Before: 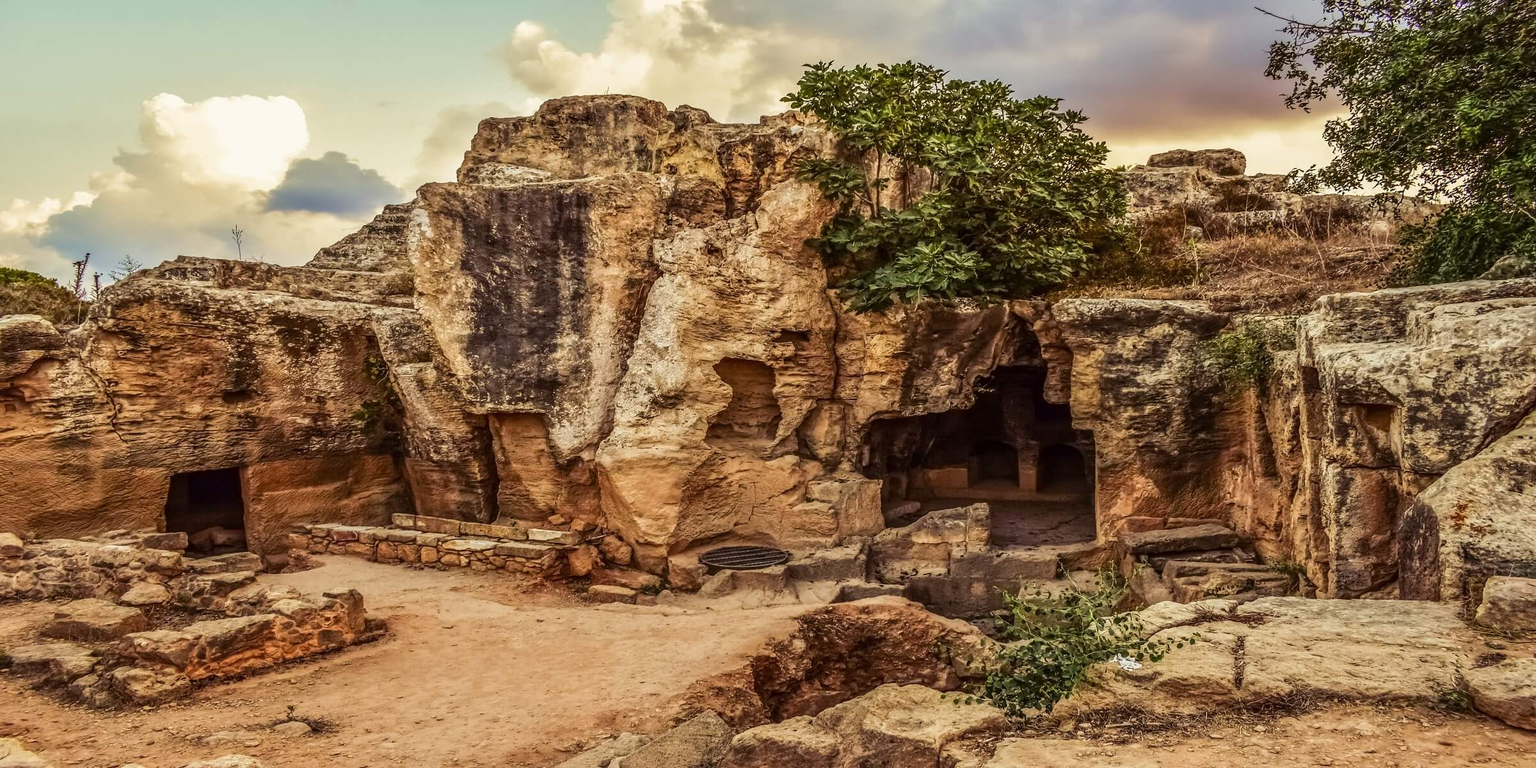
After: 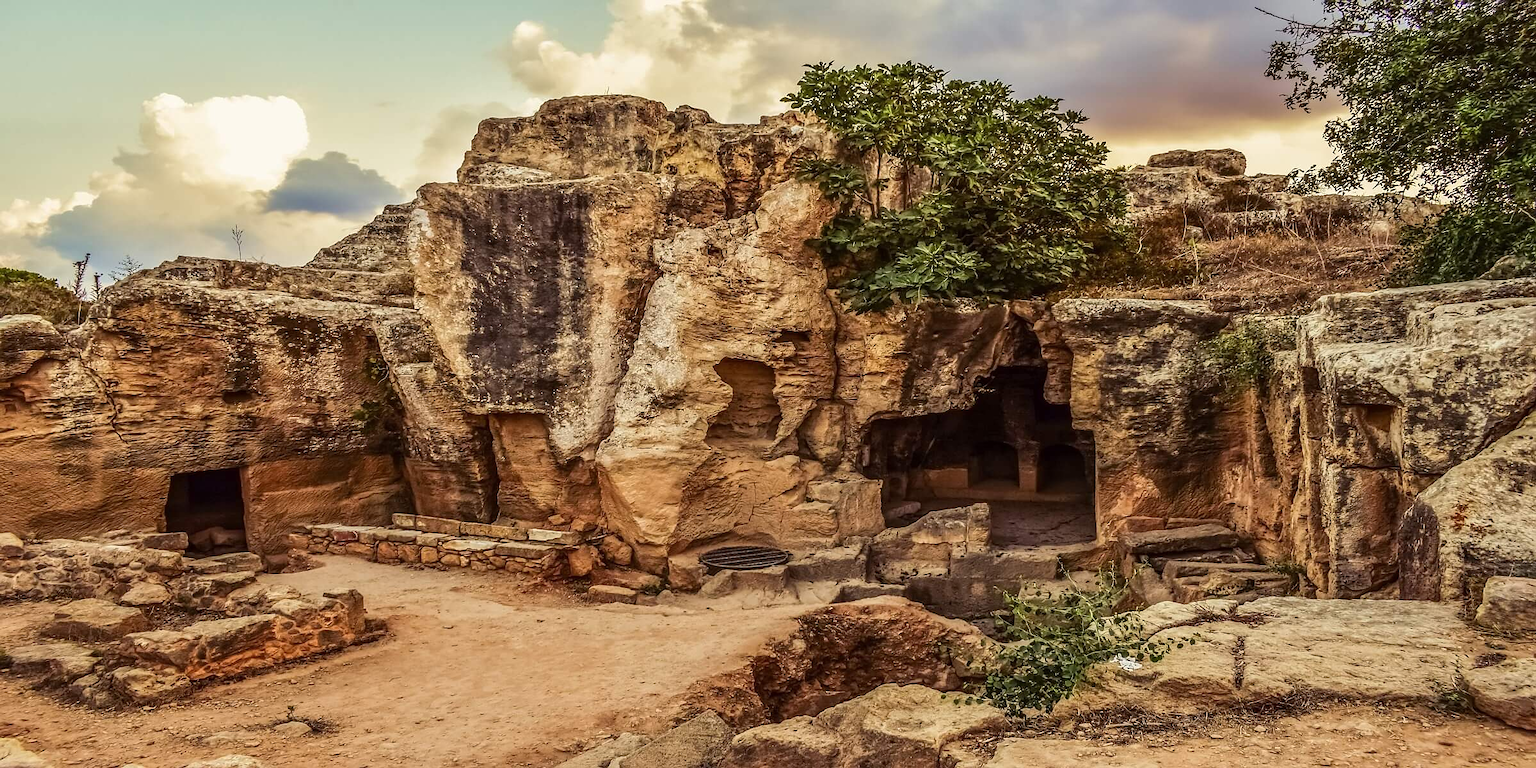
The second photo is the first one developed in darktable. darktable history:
sharpen: radius 1.001, threshold 0.979
